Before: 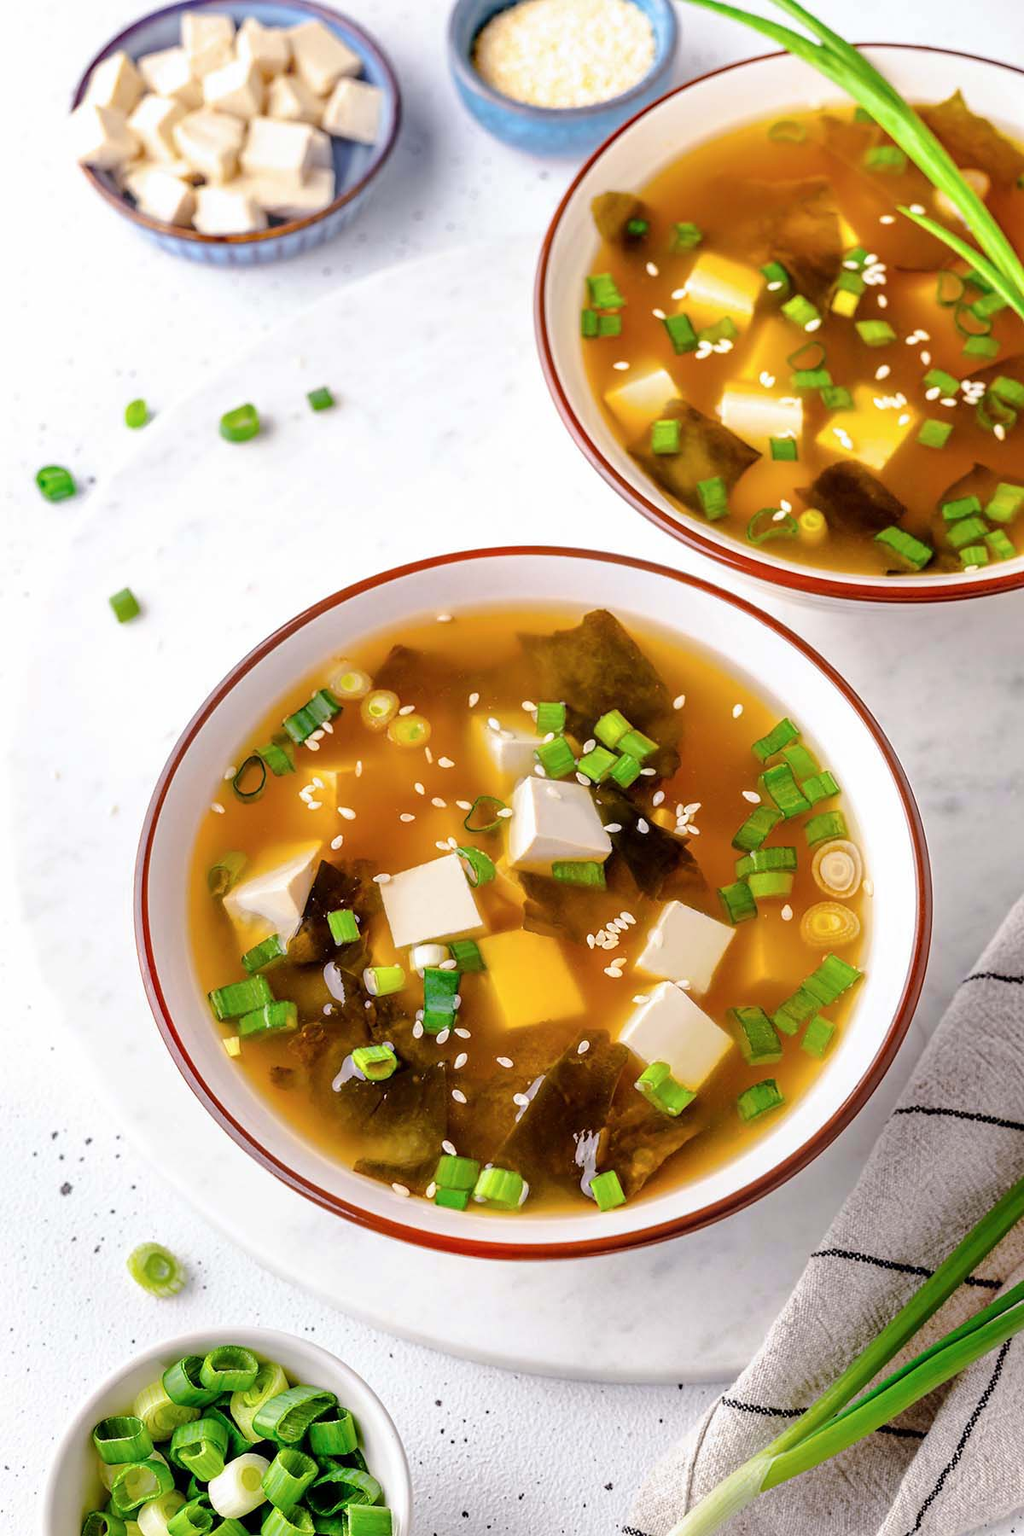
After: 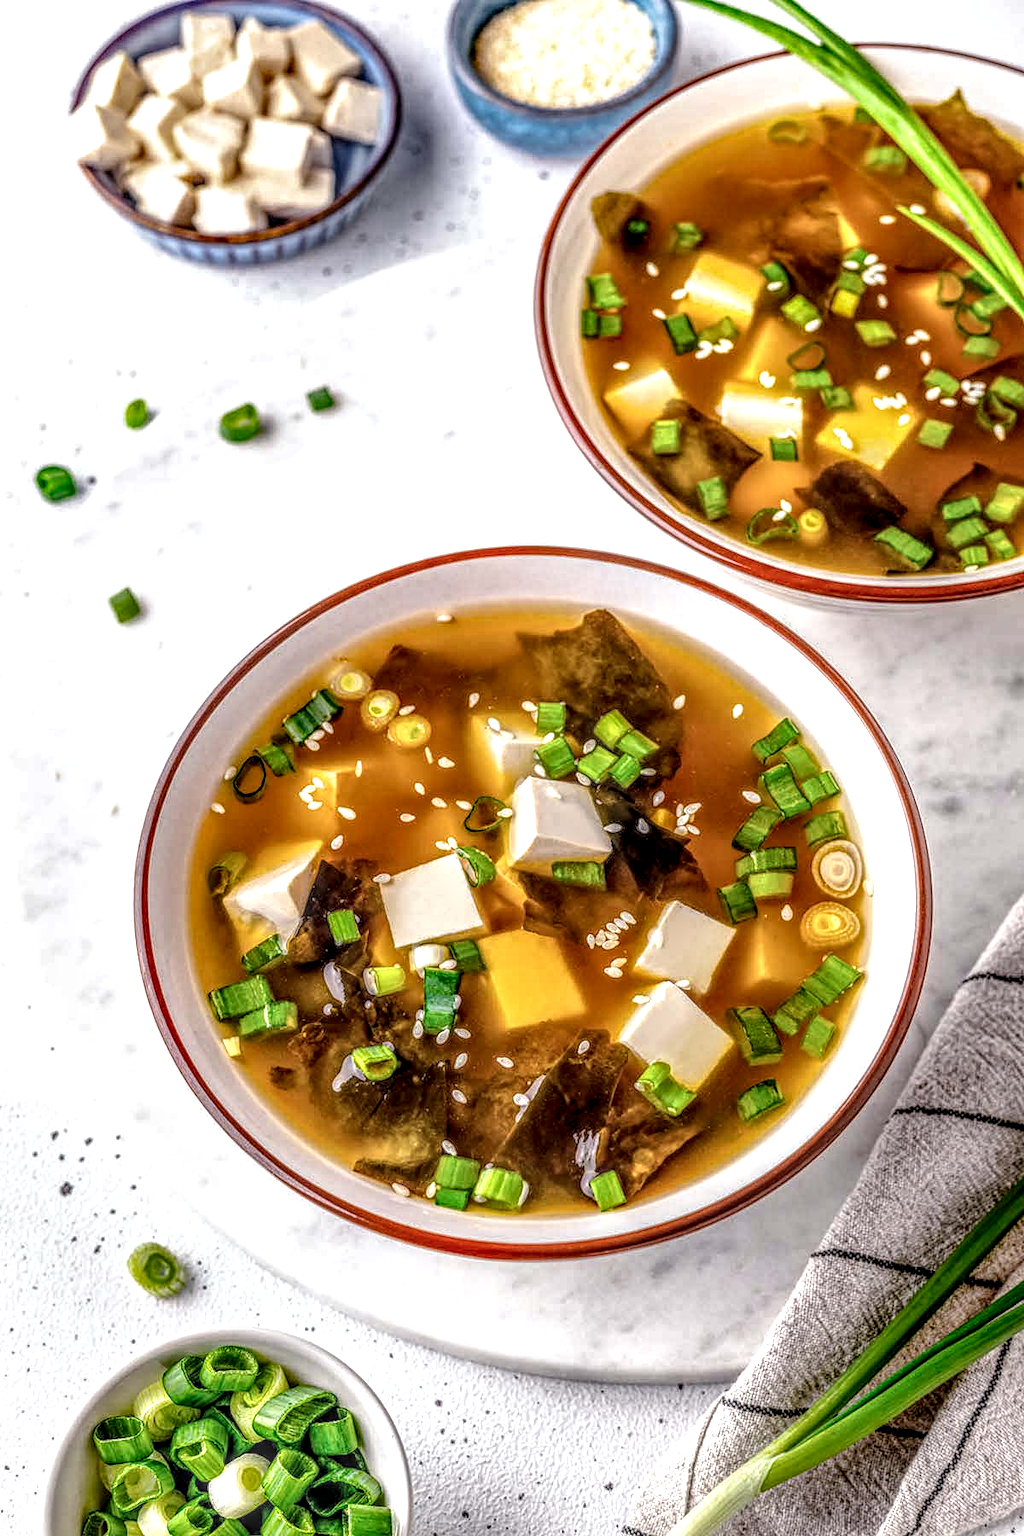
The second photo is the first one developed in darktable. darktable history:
local contrast: highlights 4%, shadows 4%, detail 298%, midtone range 0.295
